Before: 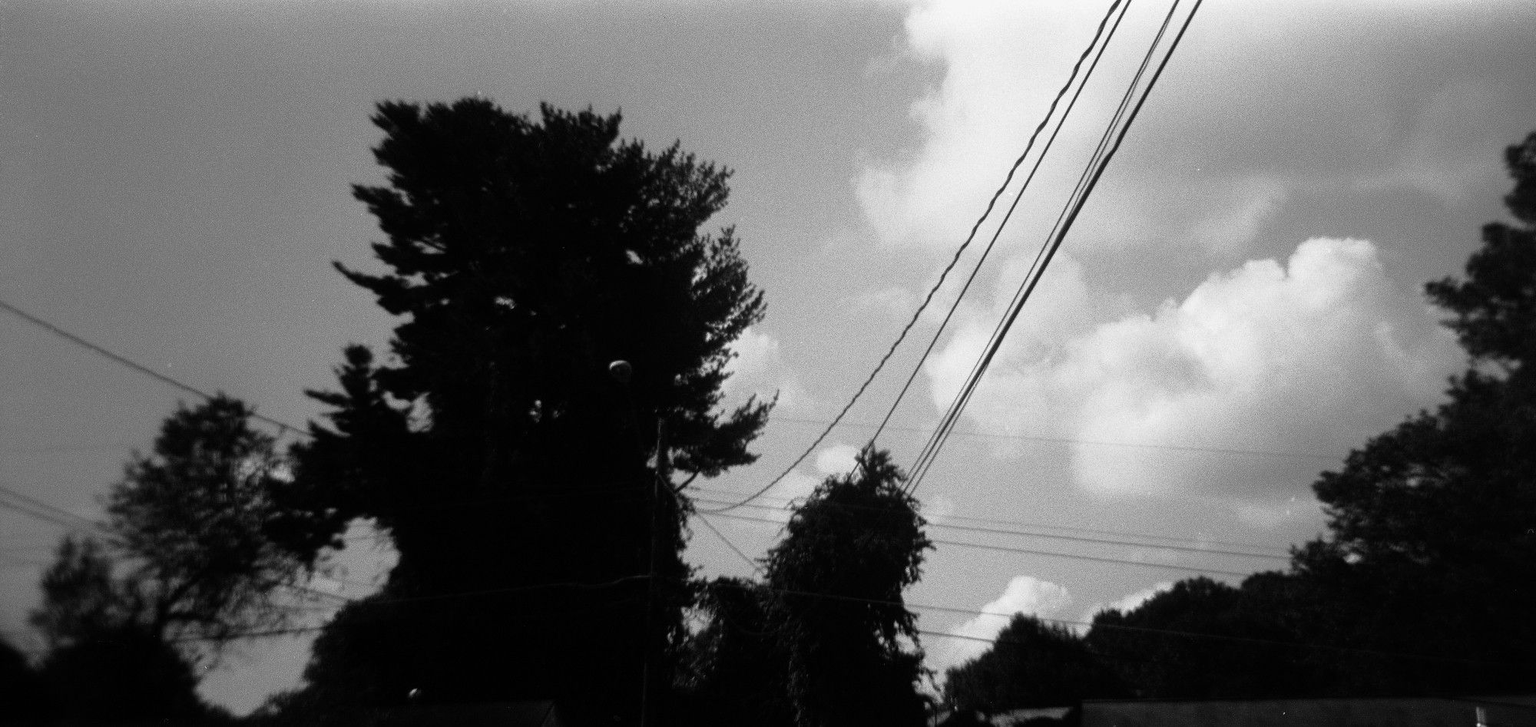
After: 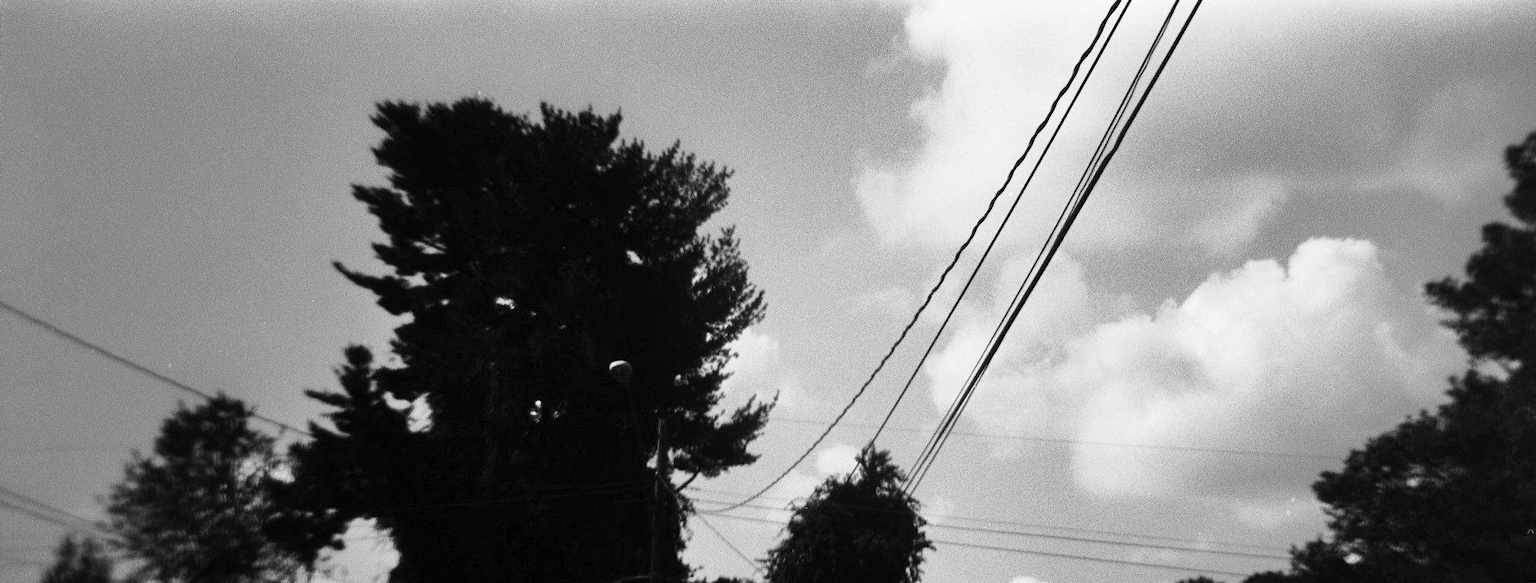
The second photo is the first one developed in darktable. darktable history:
shadows and highlights: soften with gaussian
contrast brightness saturation: contrast 0.205, brightness 0.144, saturation 0.141
crop: bottom 19.679%
